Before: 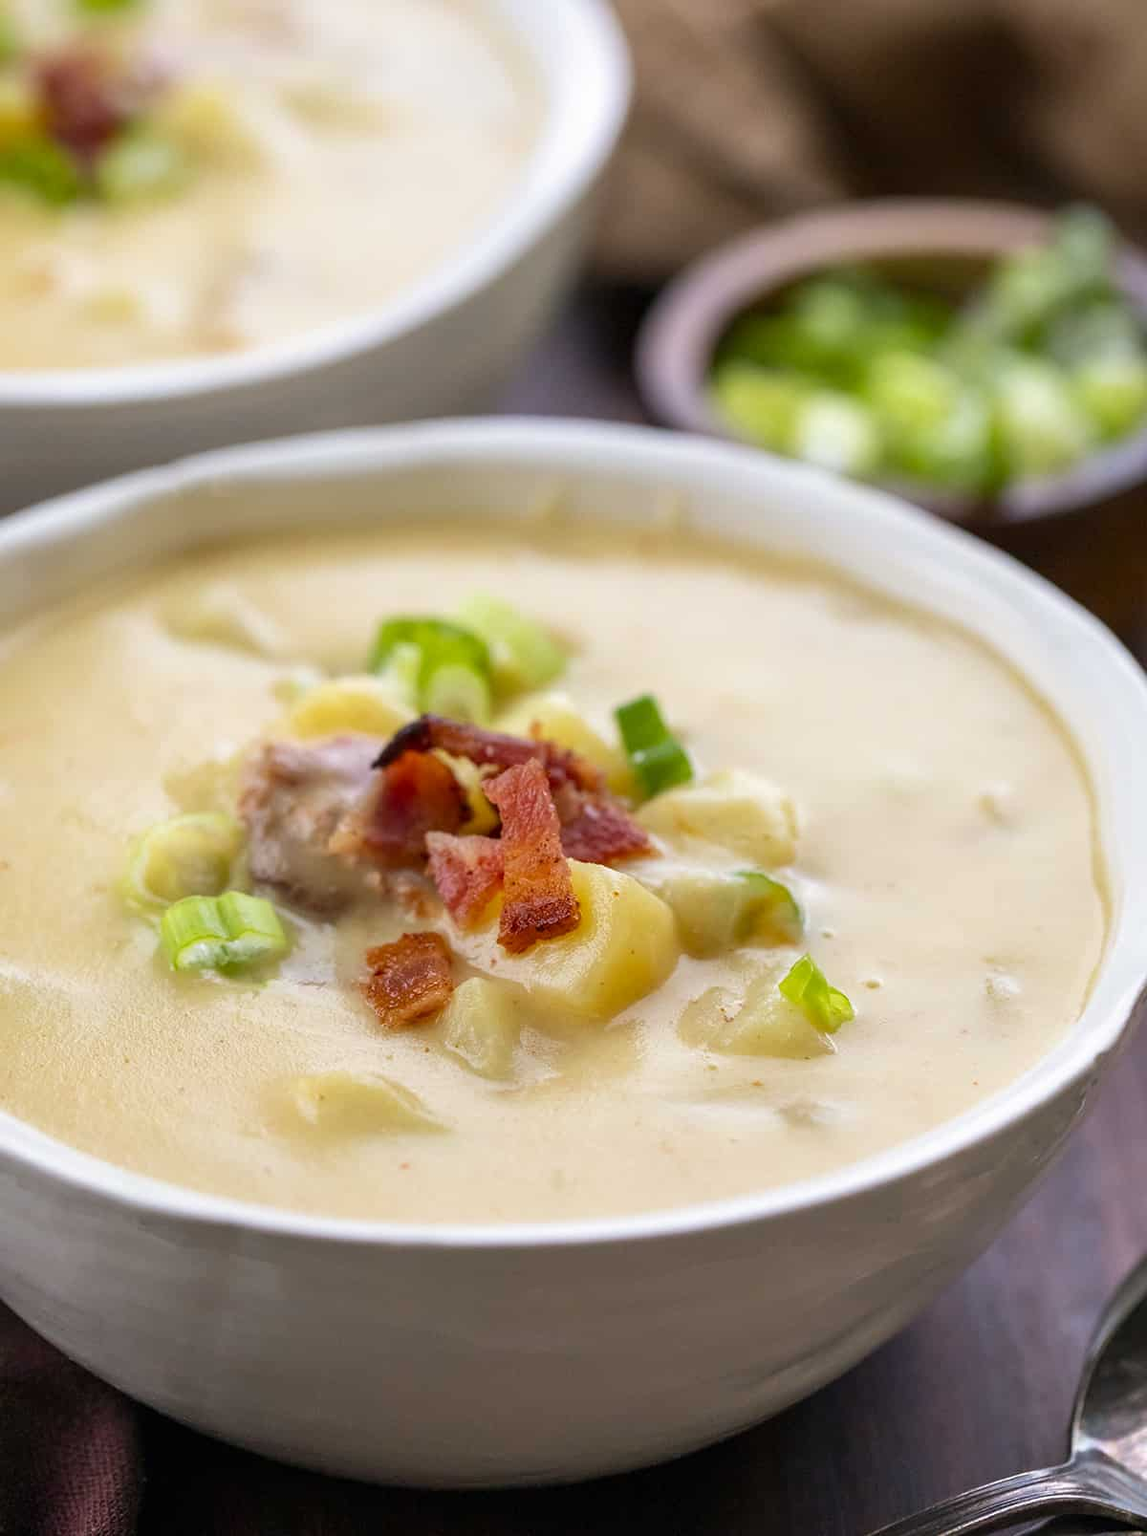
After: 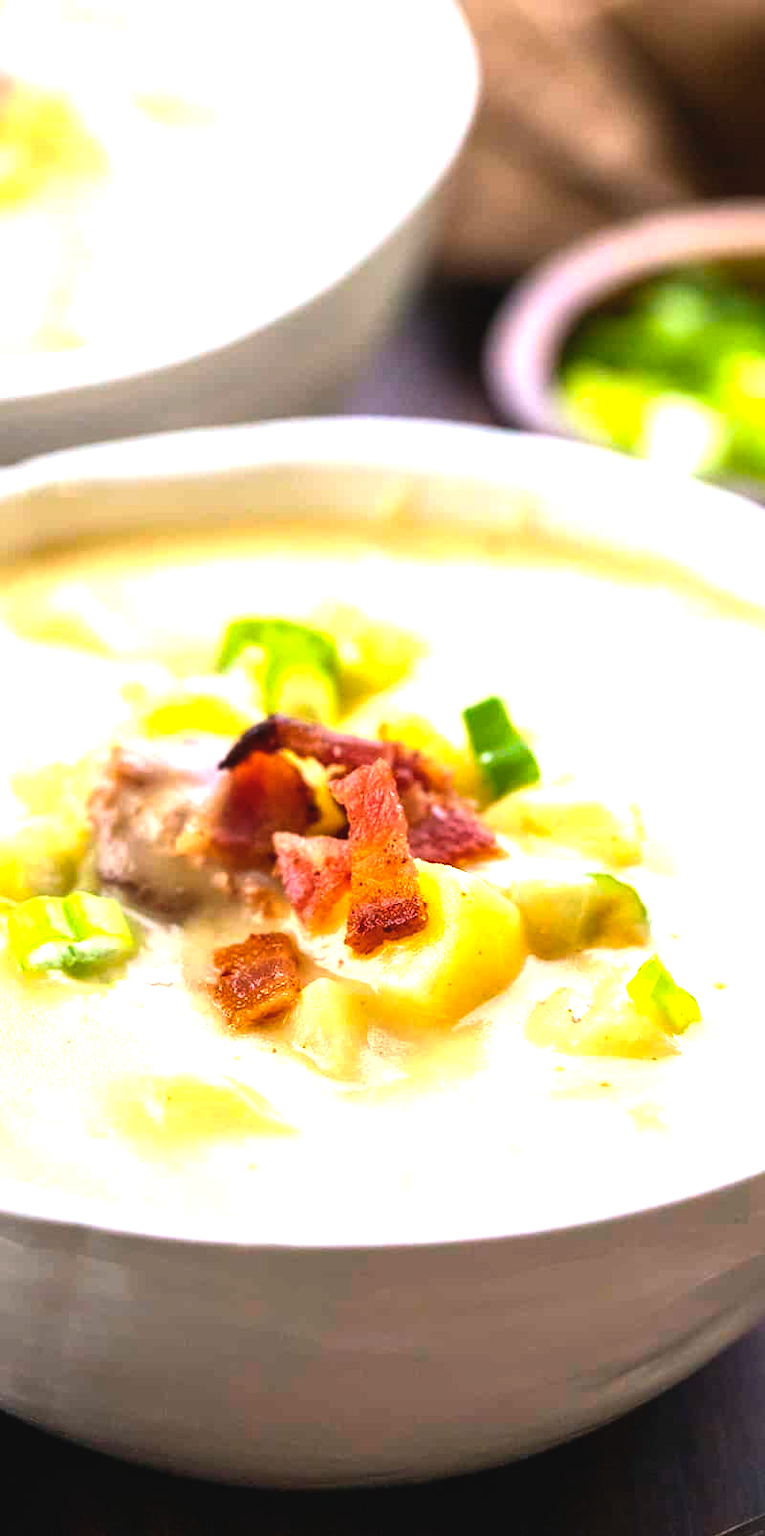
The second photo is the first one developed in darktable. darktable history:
color balance rgb: linear chroma grading › global chroma 8.994%, perceptual saturation grading › global saturation -3.353%, perceptual saturation grading › shadows -1.409%, perceptual brilliance grading › highlights 10.905%, perceptual brilliance grading › shadows -11.171%, global vibrance 30.047%, contrast 9.998%
exposure: black level correction -0.005, exposure 0.611 EV, compensate exposure bias true, compensate highlight preservation false
crop and rotate: left 13.376%, right 19.919%
